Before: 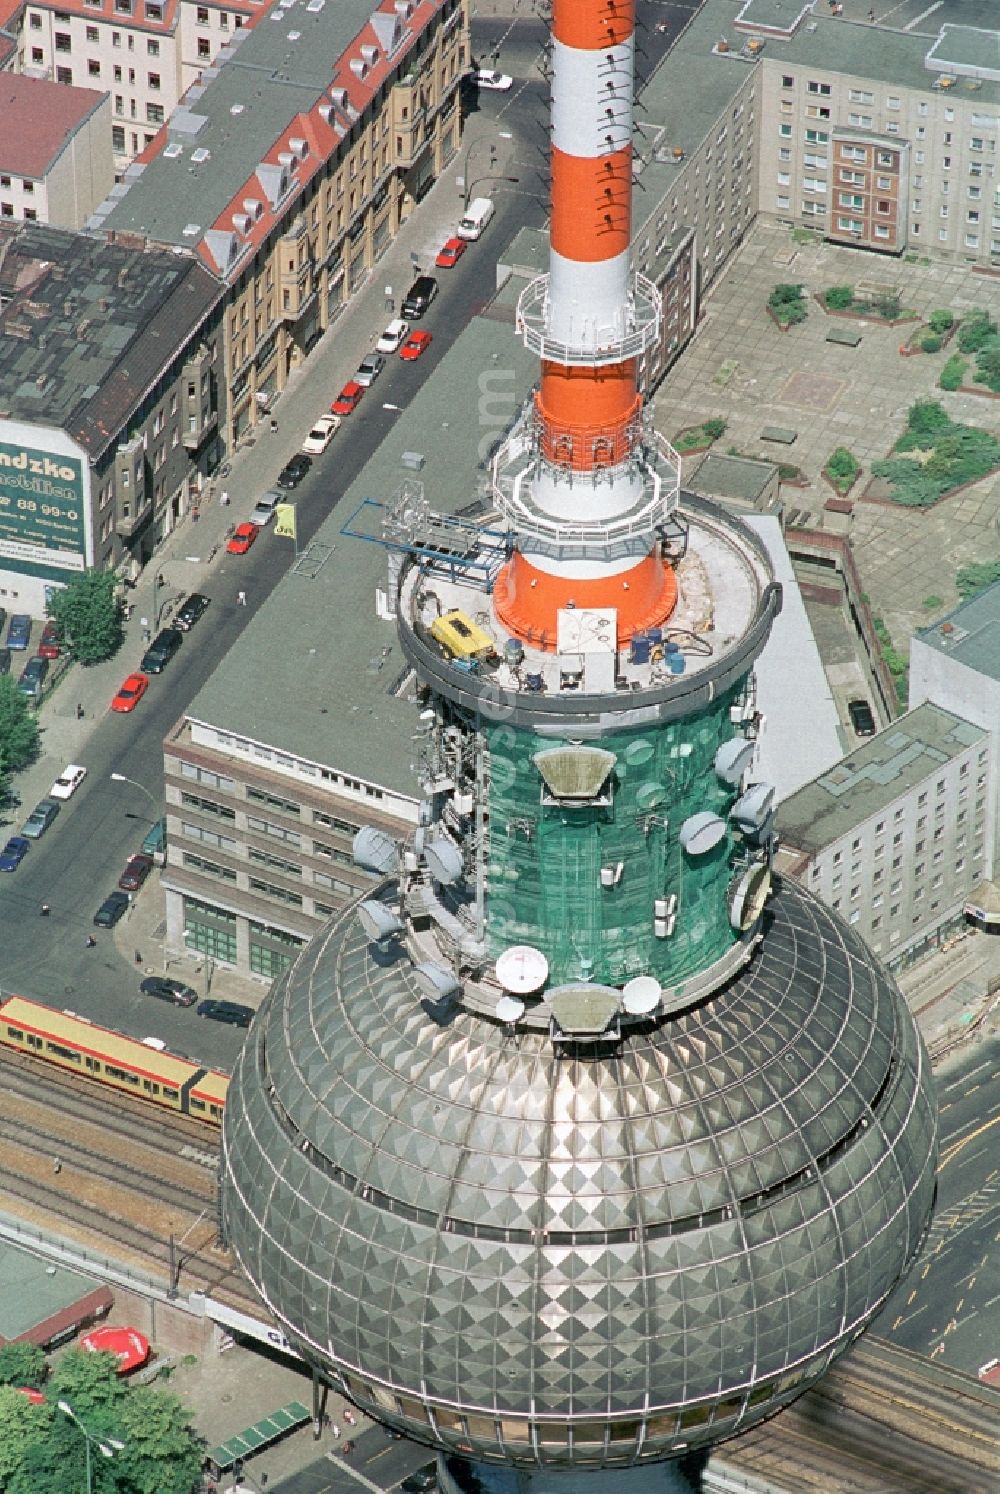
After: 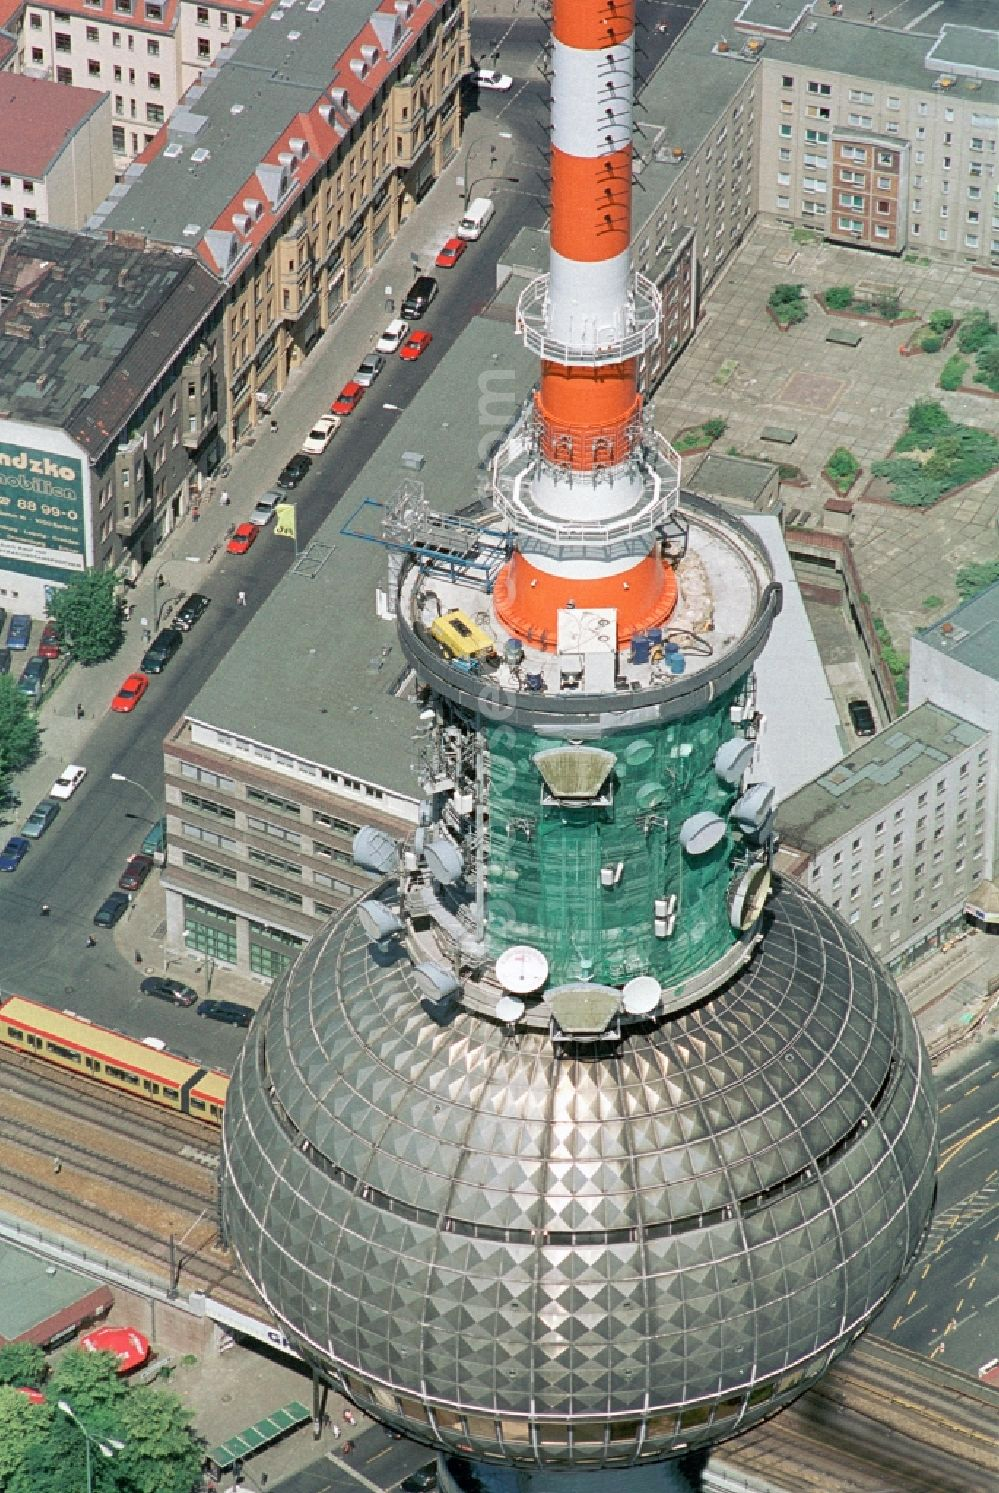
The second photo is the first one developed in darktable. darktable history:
white balance: red 1, blue 1
velvia: strength 6%
